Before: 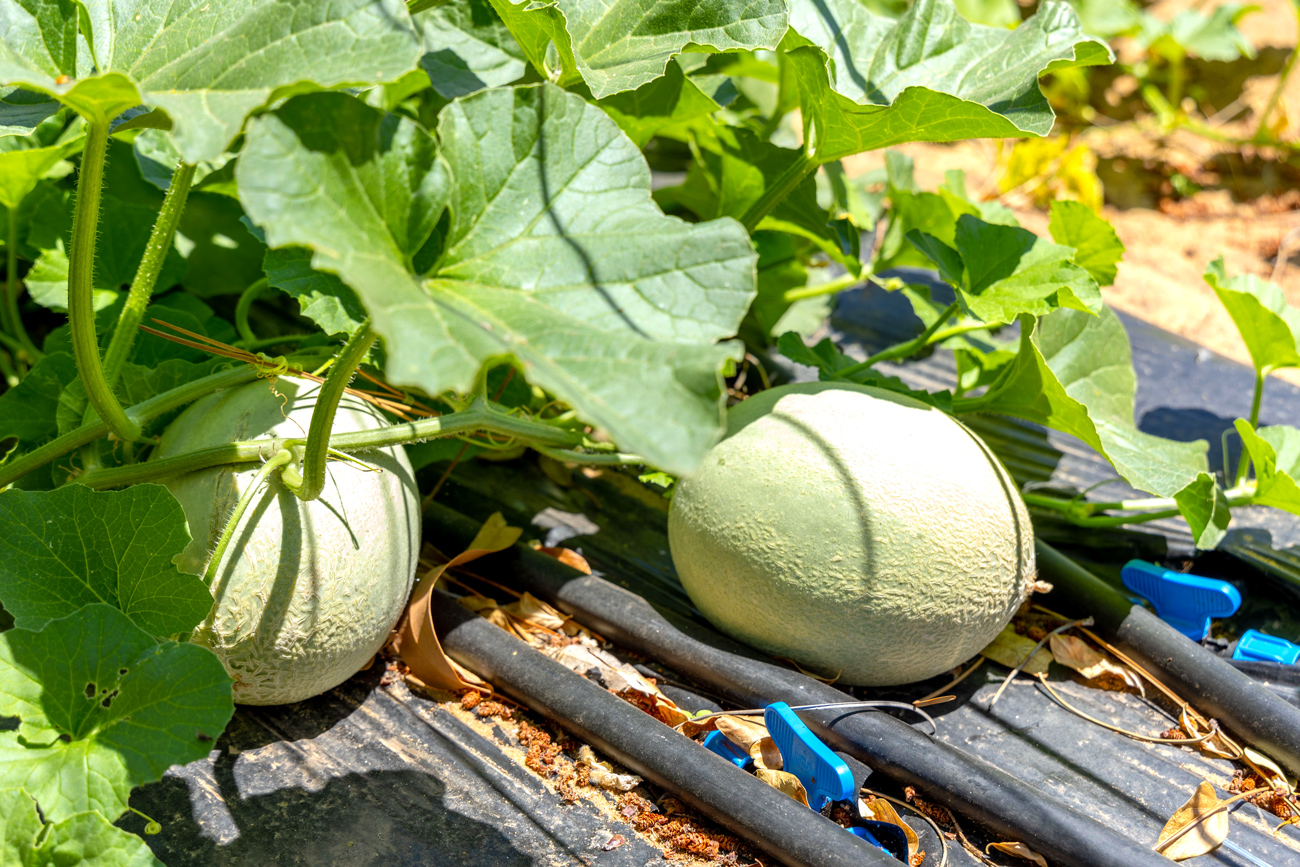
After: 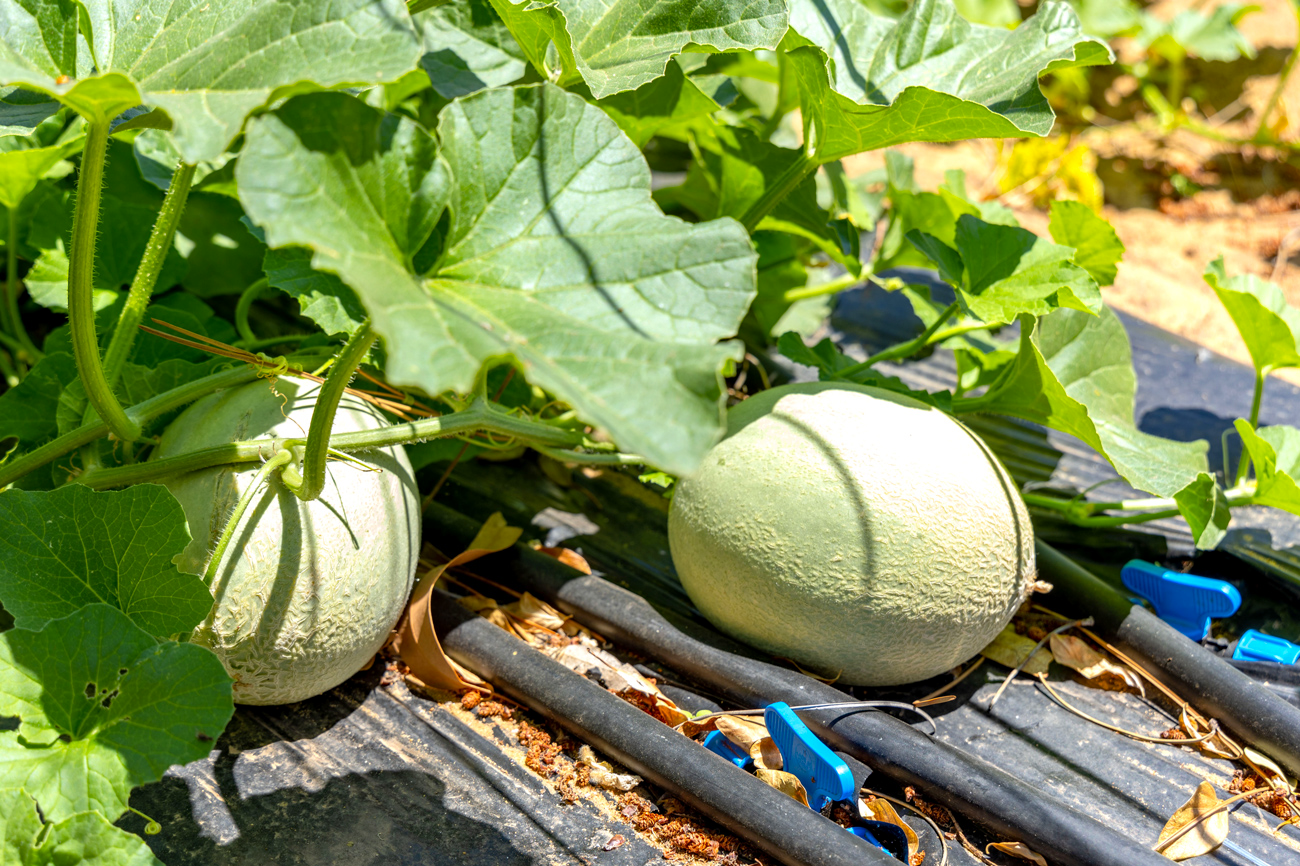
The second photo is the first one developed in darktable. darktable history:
crop: bottom 0.071%
haze removal: strength 0.1, compatibility mode true, adaptive false
